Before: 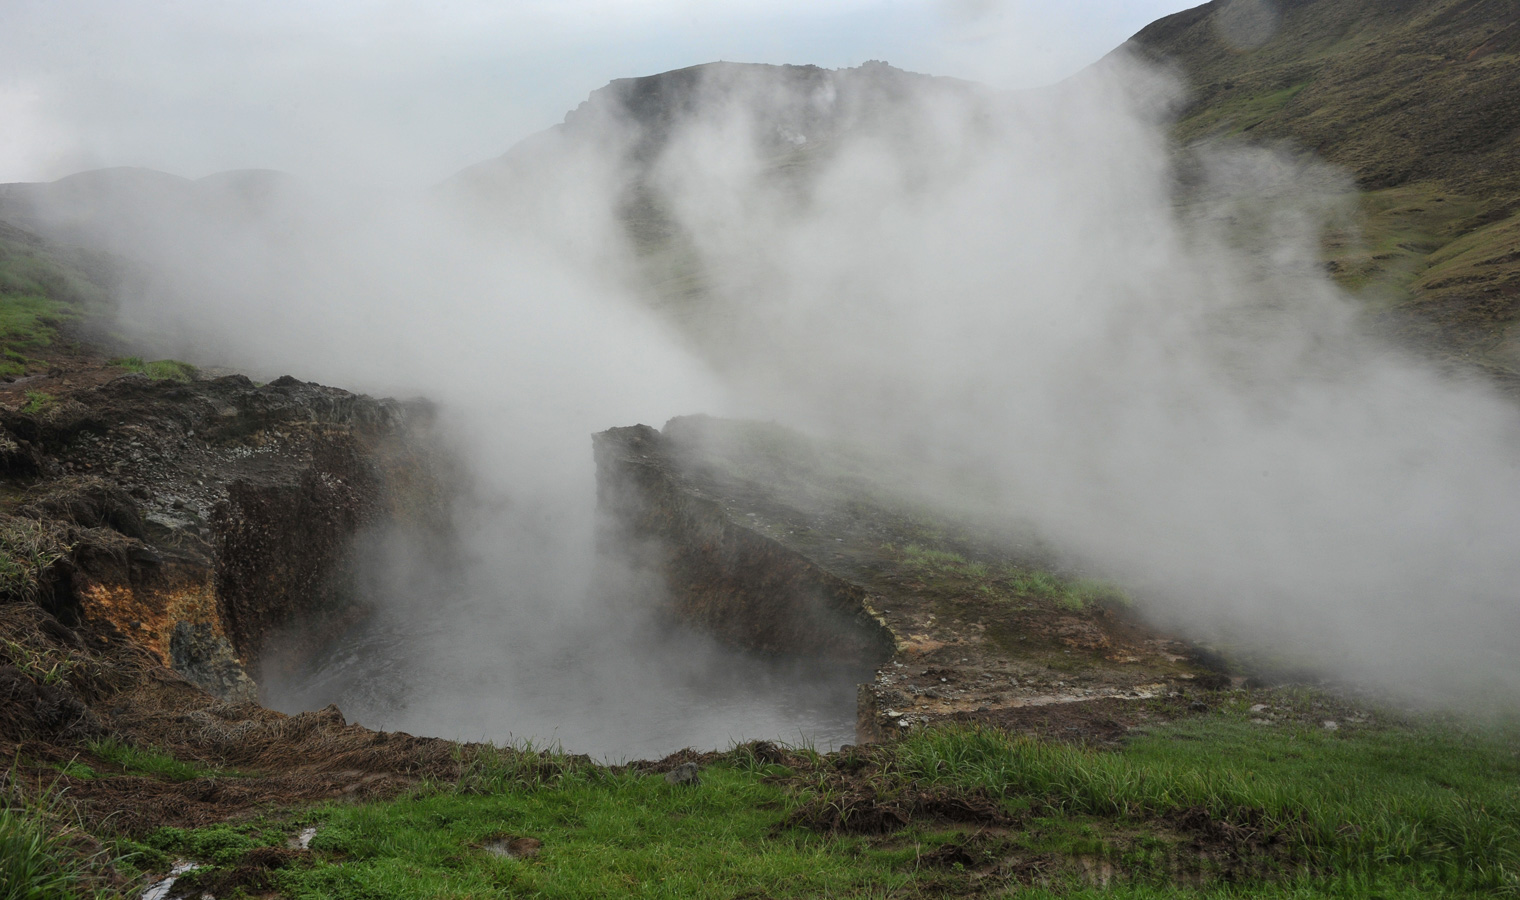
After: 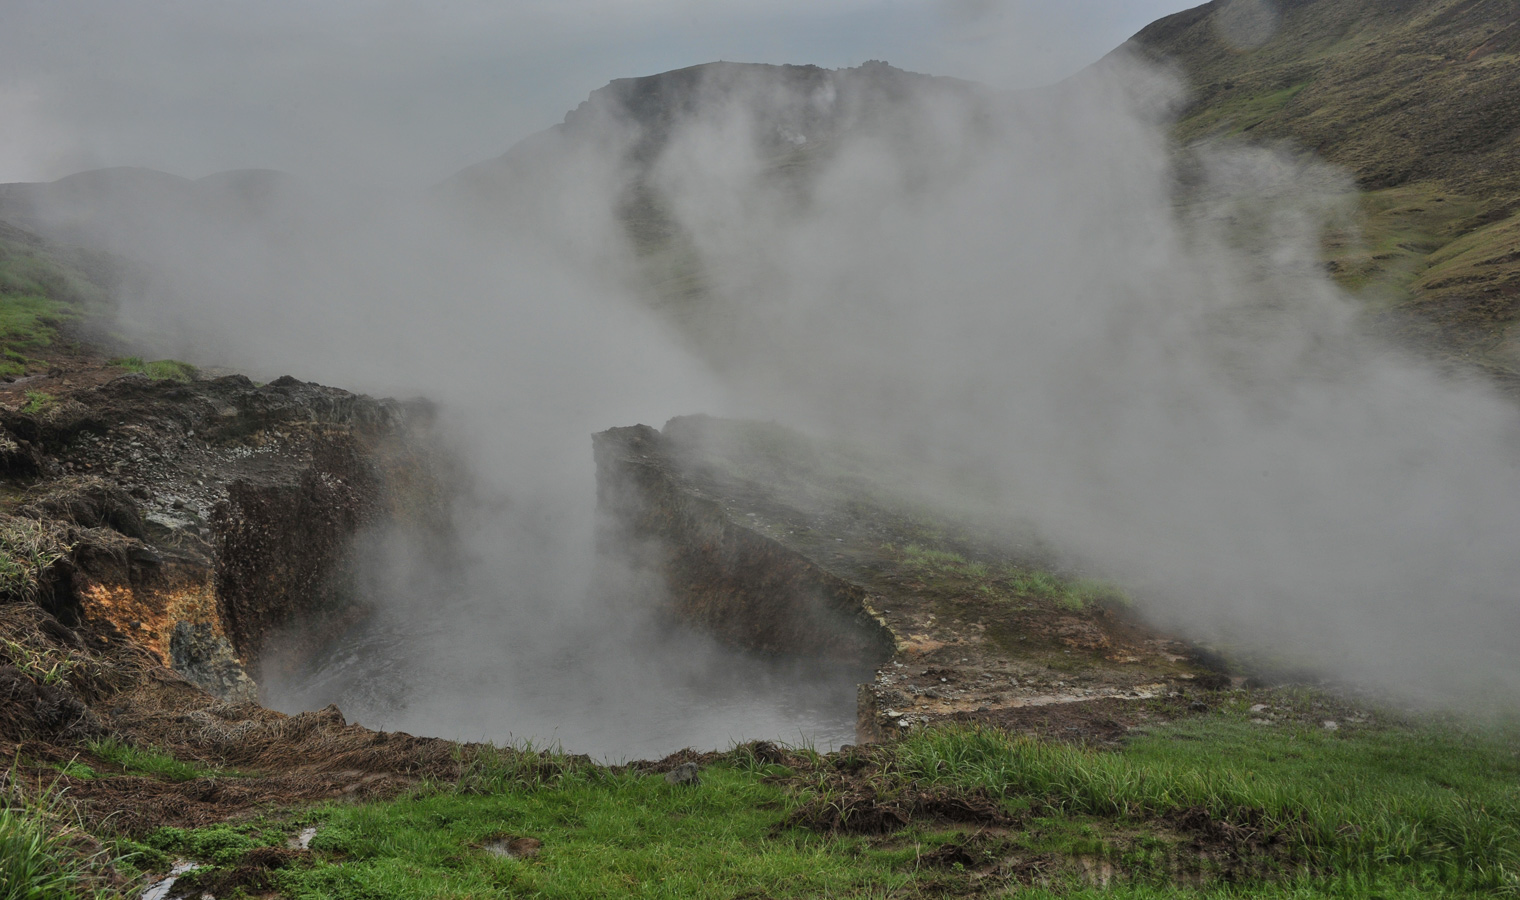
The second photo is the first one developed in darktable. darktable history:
shadows and highlights: soften with gaussian
tone equalizer: -8 EV -0.002 EV, -7 EV 0.005 EV, -6 EV -0.008 EV, -5 EV 0.007 EV, -4 EV -0.042 EV, -3 EV -0.233 EV, -2 EV -0.662 EV, -1 EV -0.983 EV, +0 EV -0.969 EV, smoothing diameter 2%, edges refinement/feathering 20, mask exposure compensation -1.57 EV, filter diffusion 5
